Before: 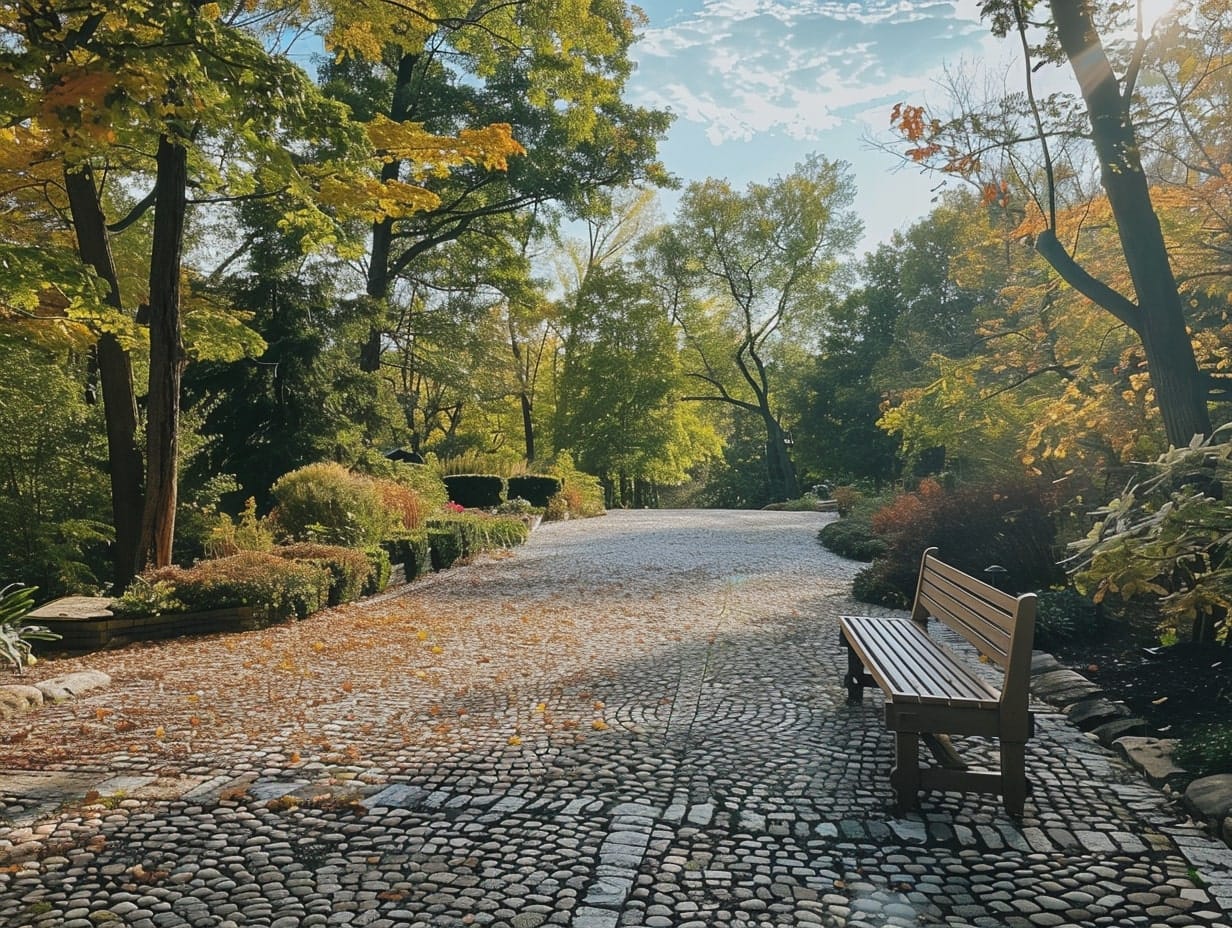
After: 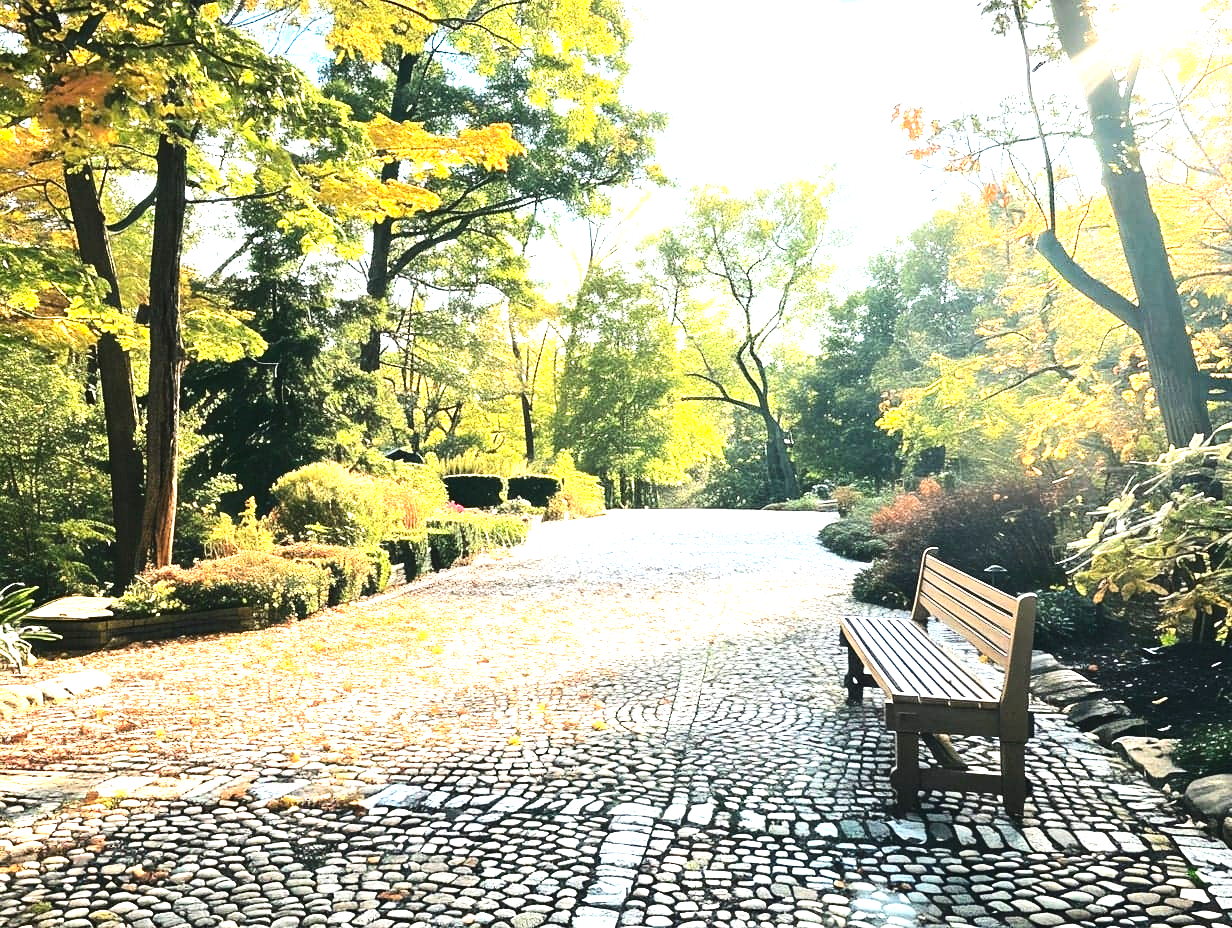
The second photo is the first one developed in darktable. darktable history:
contrast brightness saturation: contrast 0.15, brightness -0.01, saturation 0.1
exposure: black level correction 0, exposure 1.6 EV, compensate exposure bias true, compensate highlight preservation false
tone equalizer: -8 EV -0.75 EV, -7 EV -0.7 EV, -6 EV -0.6 EV, -5 EV -0.4 EV, -3 EV 0.4 EV, -2 EV 0.6 EV, -1 EV 0.7 EV, +0 EV 0.75 EV, edges refinement/feathering 500, mask exposure compensation -1.57 EV, preserve details no
